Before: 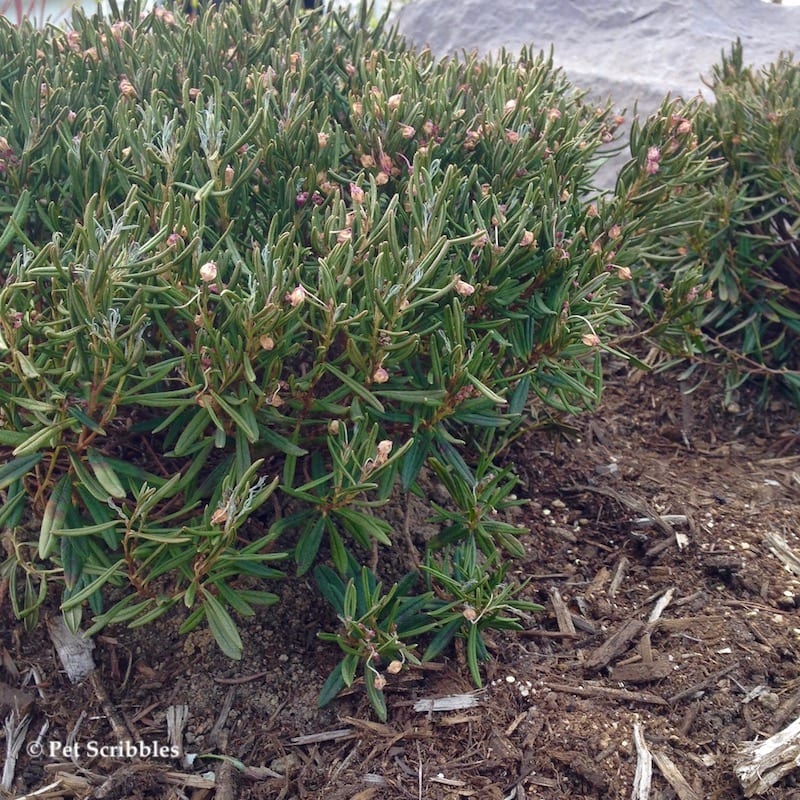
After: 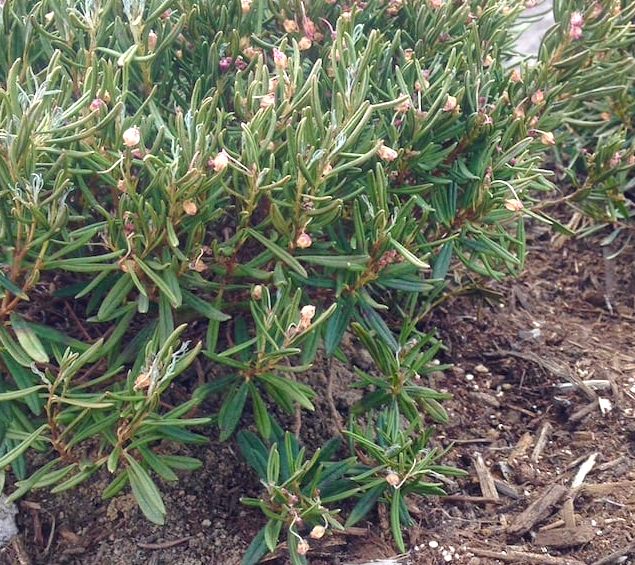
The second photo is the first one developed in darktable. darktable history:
bloom: size 5%, threshold 95%, strength 15%
crop: left 9.712%, top 16.928%, right 10.845%, bottom 12.332%
shadows and highlights: radius 118.69, shadows 42.21, highlights -61.56, soften with gaussian
exposure: black level correction 0, exposure 0.7 EV, compensate exposure bias true, compensate highlight preservation false
